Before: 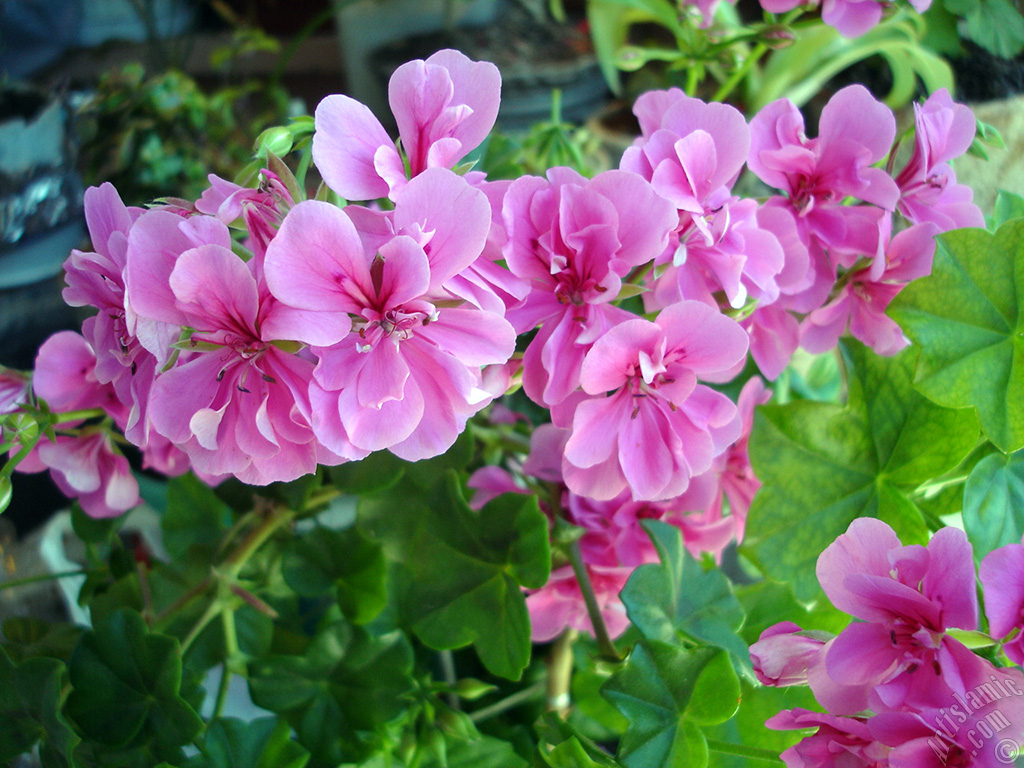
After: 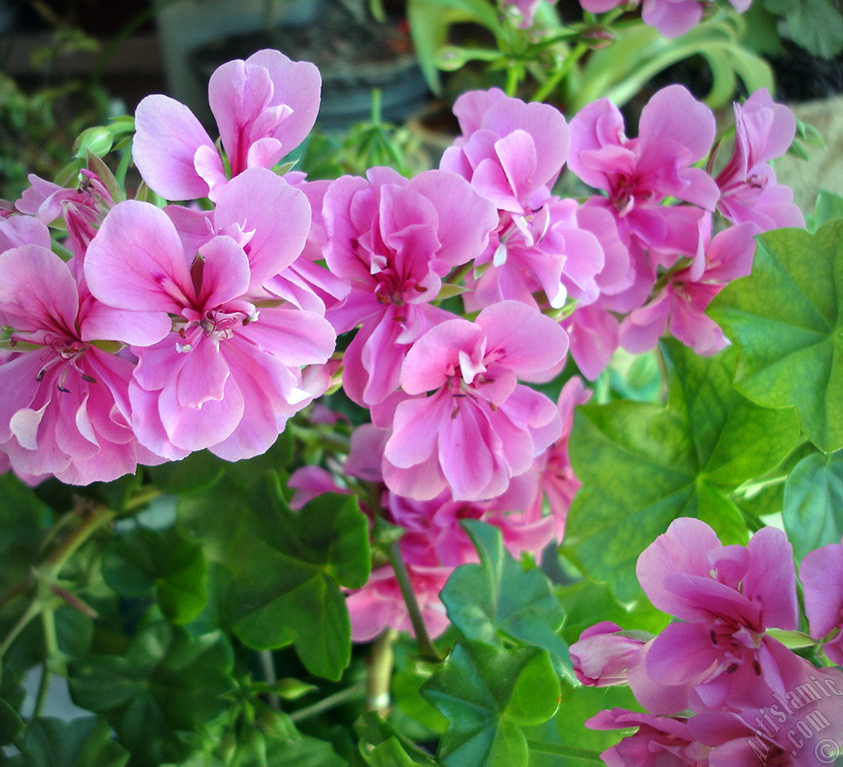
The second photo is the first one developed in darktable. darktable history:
crop: left 17.582%, bottom 0.031%
vignetting: fall-off radius 81.94%
